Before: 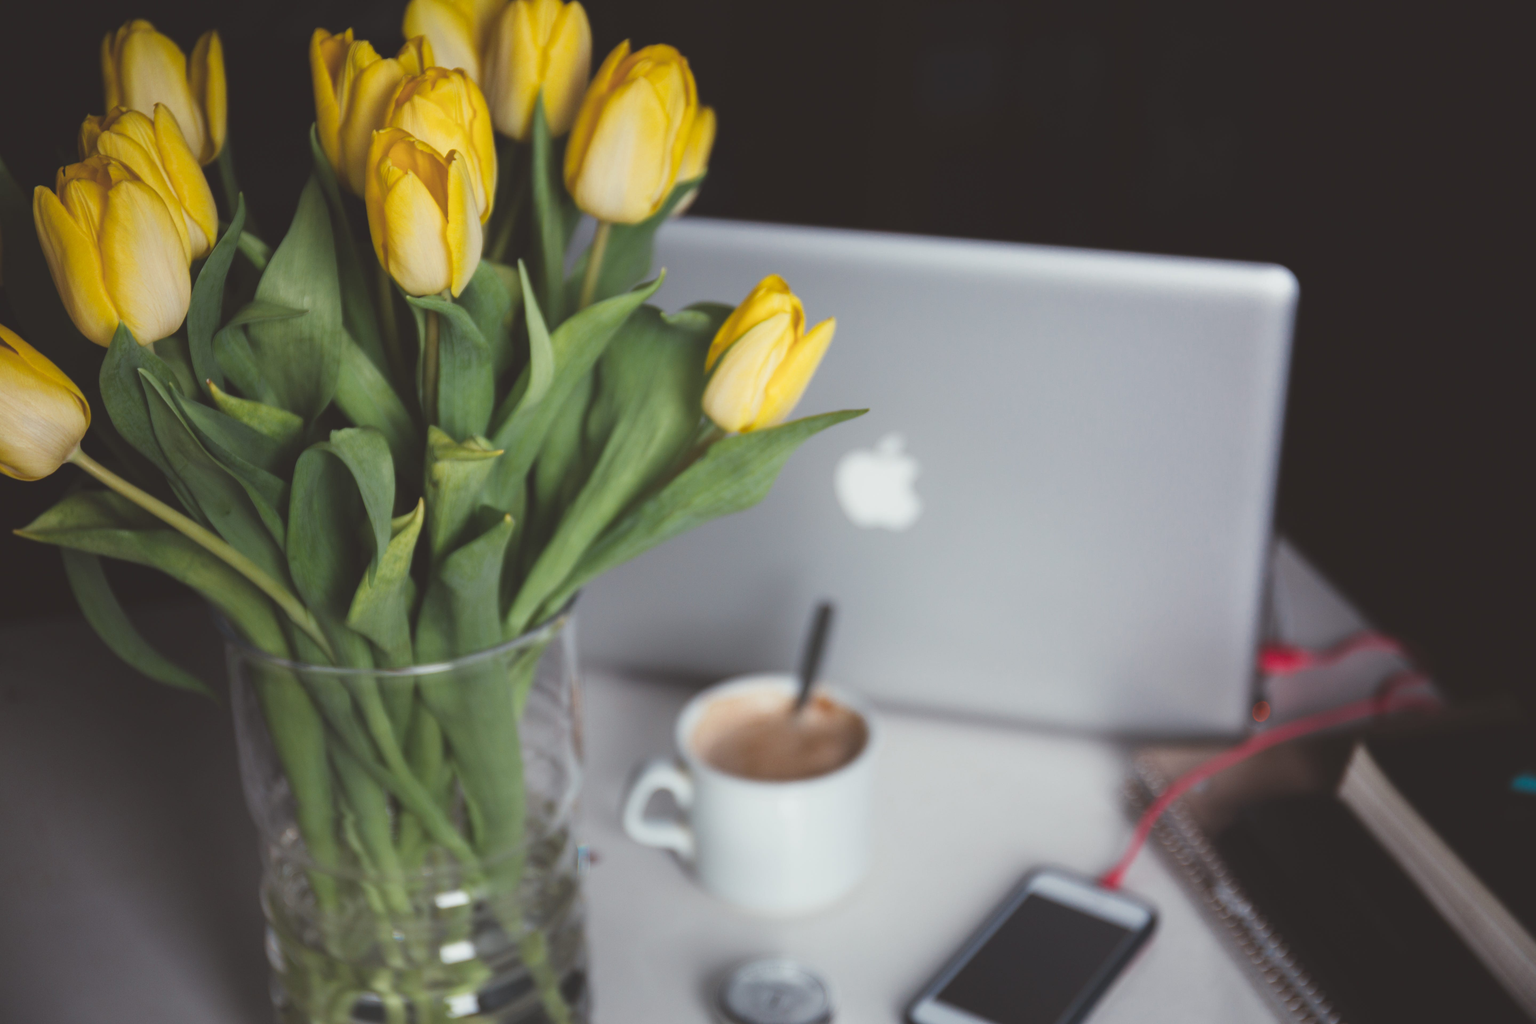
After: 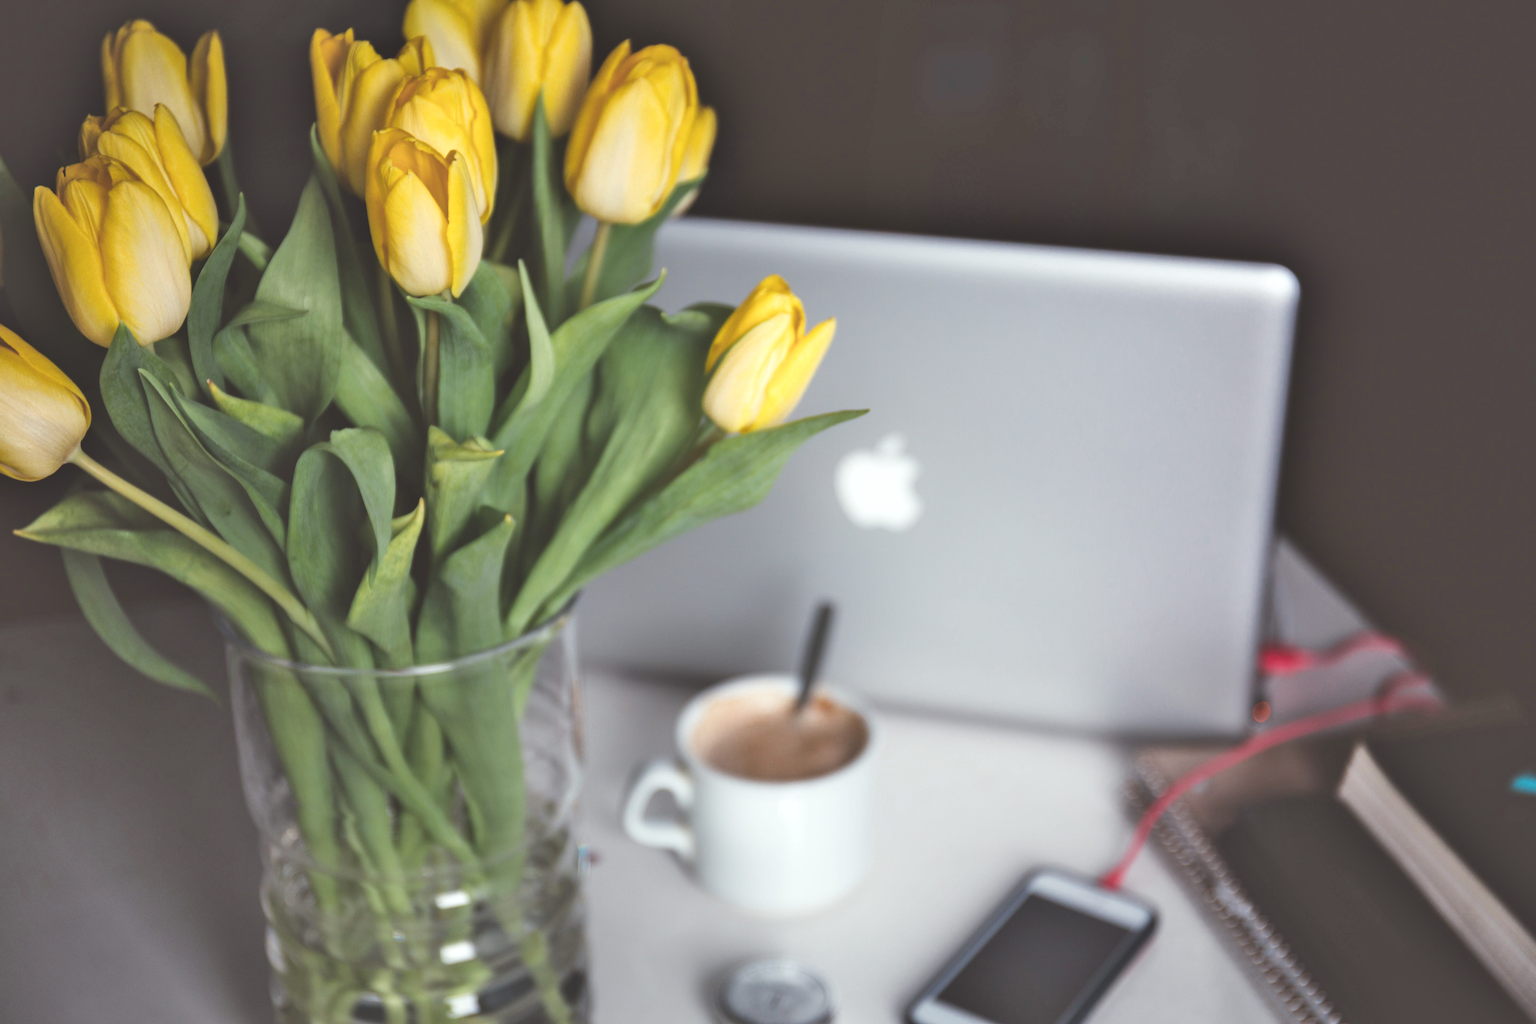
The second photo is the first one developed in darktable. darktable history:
shadows and highlights: radius 112.23, shadows 51.14, white point adjustment 9.02, highlights -5.96, soften with gaussian
